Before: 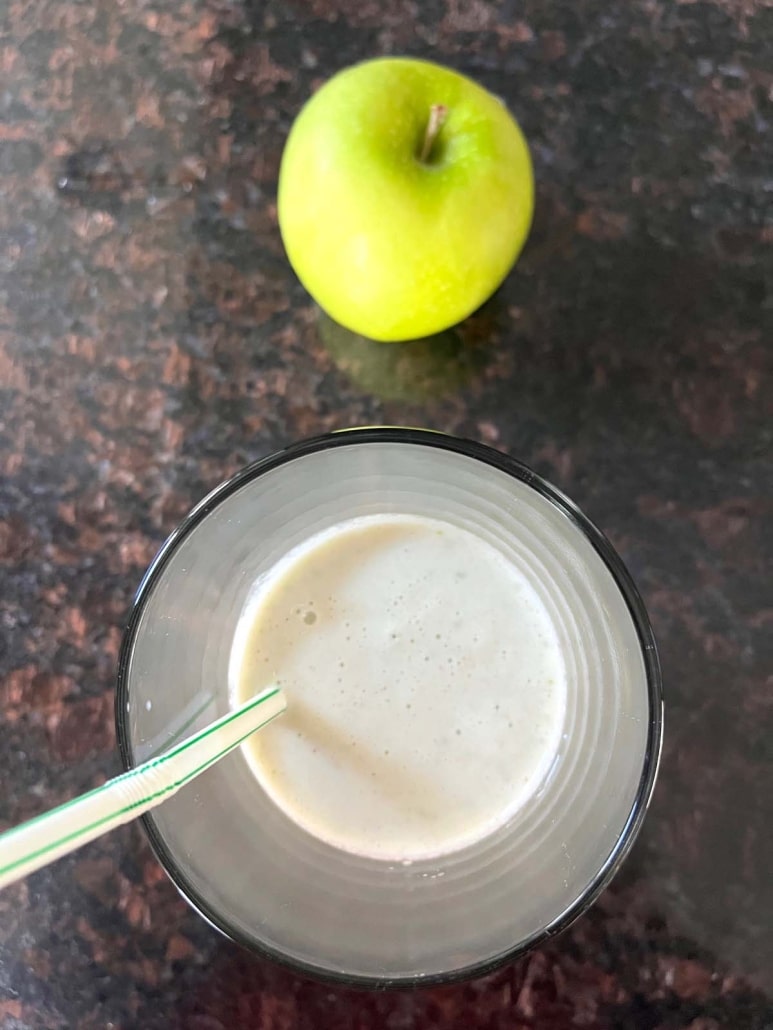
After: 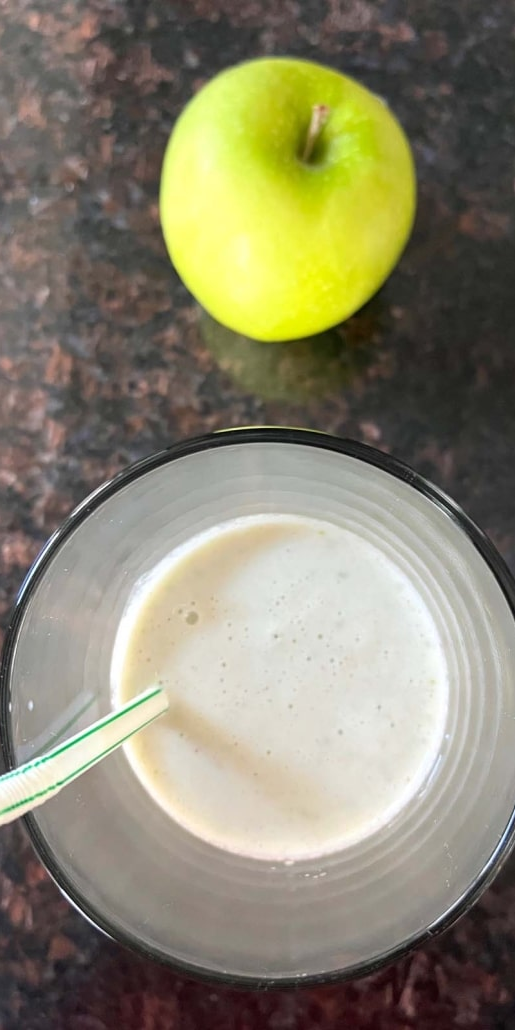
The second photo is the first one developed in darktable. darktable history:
crop: left 15.369%, right 17.899%
